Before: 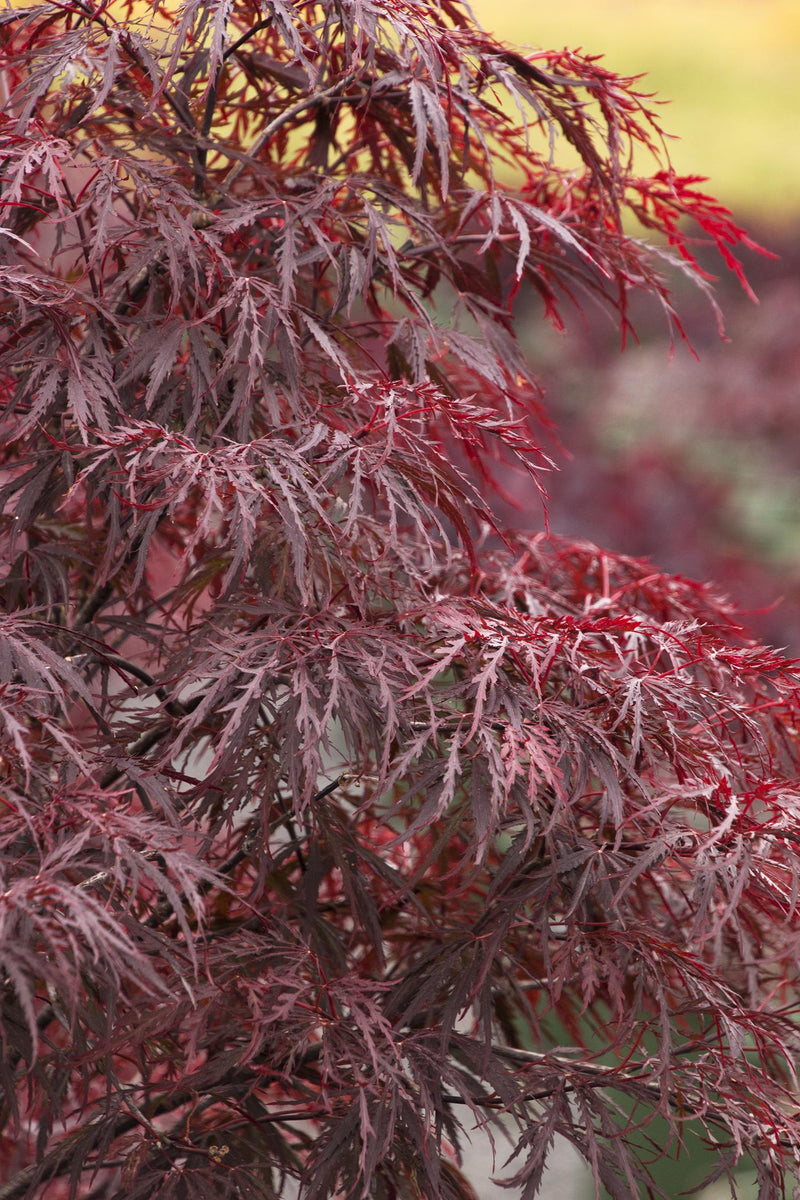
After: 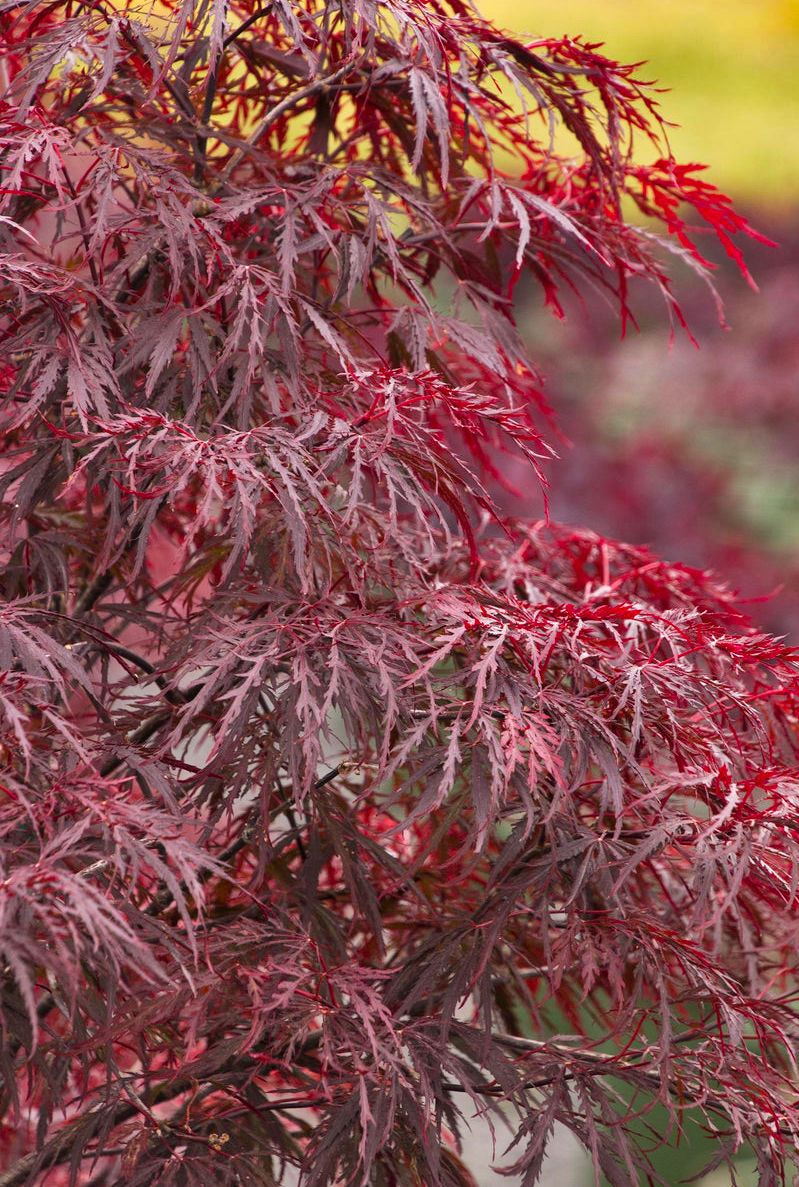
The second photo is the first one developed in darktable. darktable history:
color correction: saturation 1.32
shadows and highlights: radius 100.41, shadows 50.55, highlights -64.36, highlights color adjustment 49.82%, soften with gaussian
crop: top 1.049%, right 0.001%
